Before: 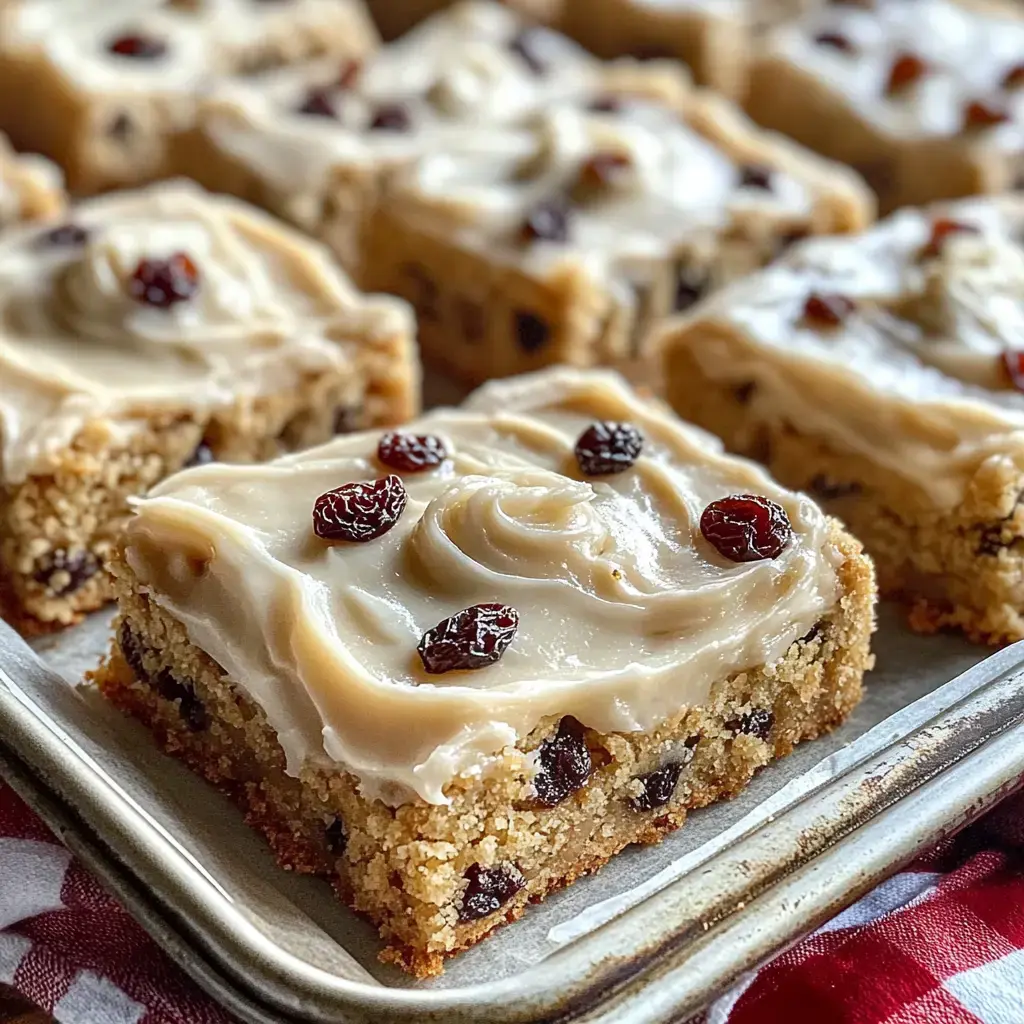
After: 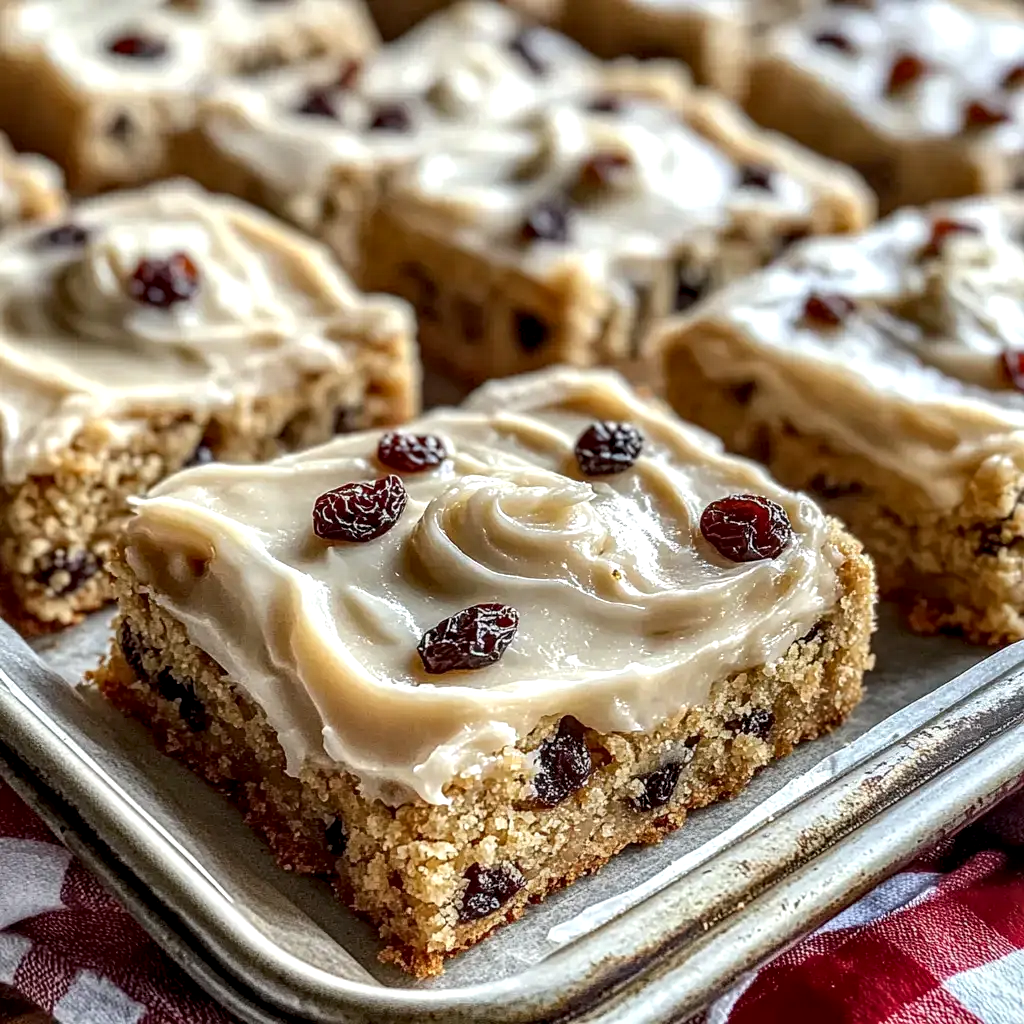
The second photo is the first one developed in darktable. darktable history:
local contrast: detail 150%
color correction: highlights b* 0.01
